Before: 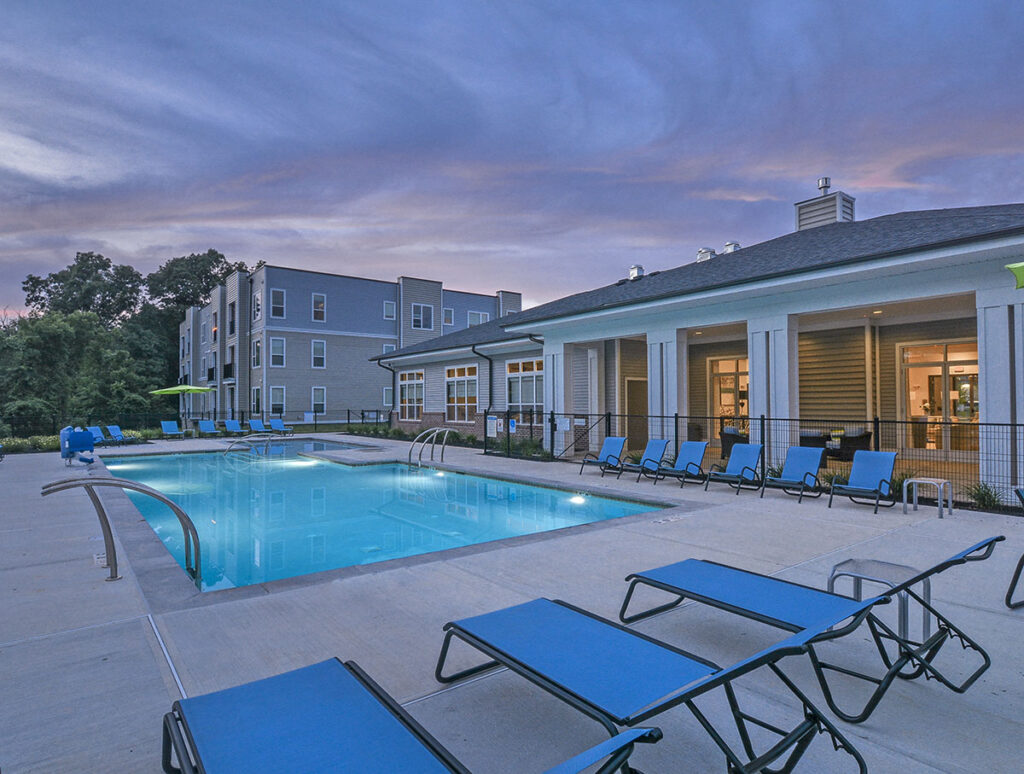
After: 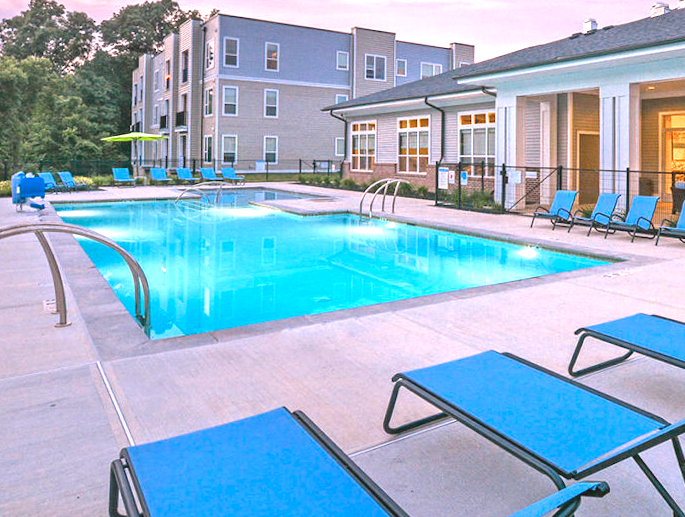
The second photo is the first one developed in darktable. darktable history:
exposure: black level correction -0.002, exposure 1.35 EV, compensate highlight preservation false
crop and rotate: angle -0.82°, left 3.85%, top 31.828%, right 27.992%
color balance rgb: shadows lift › luminance -5%, shadows lift › chroma 1.1%, shadows lift › hue 219°, power › luminance 10%, power › chroma 2.83%, power › hue 60°, highlights gain › chroma 4.52%, highlights gain › hue 33.33°, saturation formula JzAzBz (2021)
